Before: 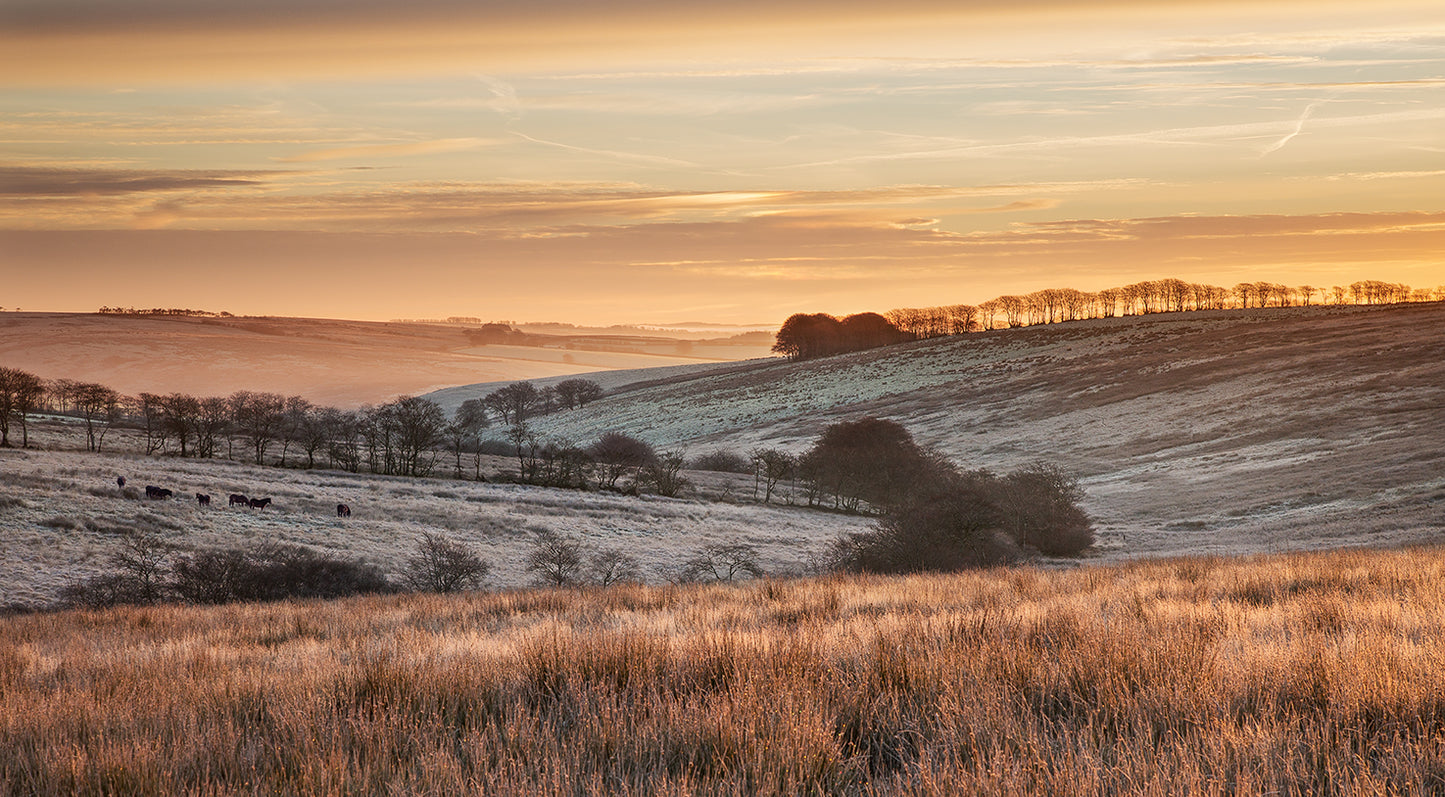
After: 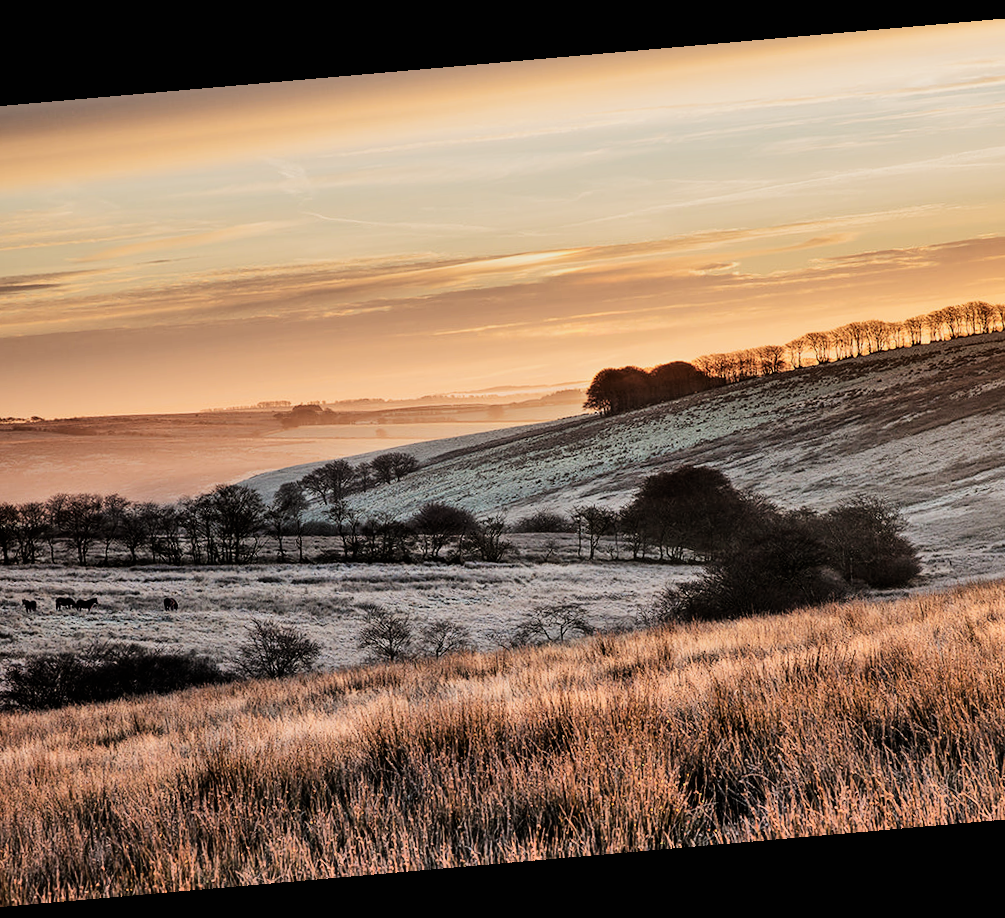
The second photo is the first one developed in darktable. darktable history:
shadows and highlights: soften with gaussian
rotate and perspective: rotation -4.98°, automatic cropping off
crop and rotate: left 14.385%, right 18.948%
filmic rgb: black relative exposure -5 EV, white relative exposure 3.5 EV, hardness 3.19, contrast 1.5, highlights saturation mix -50%
